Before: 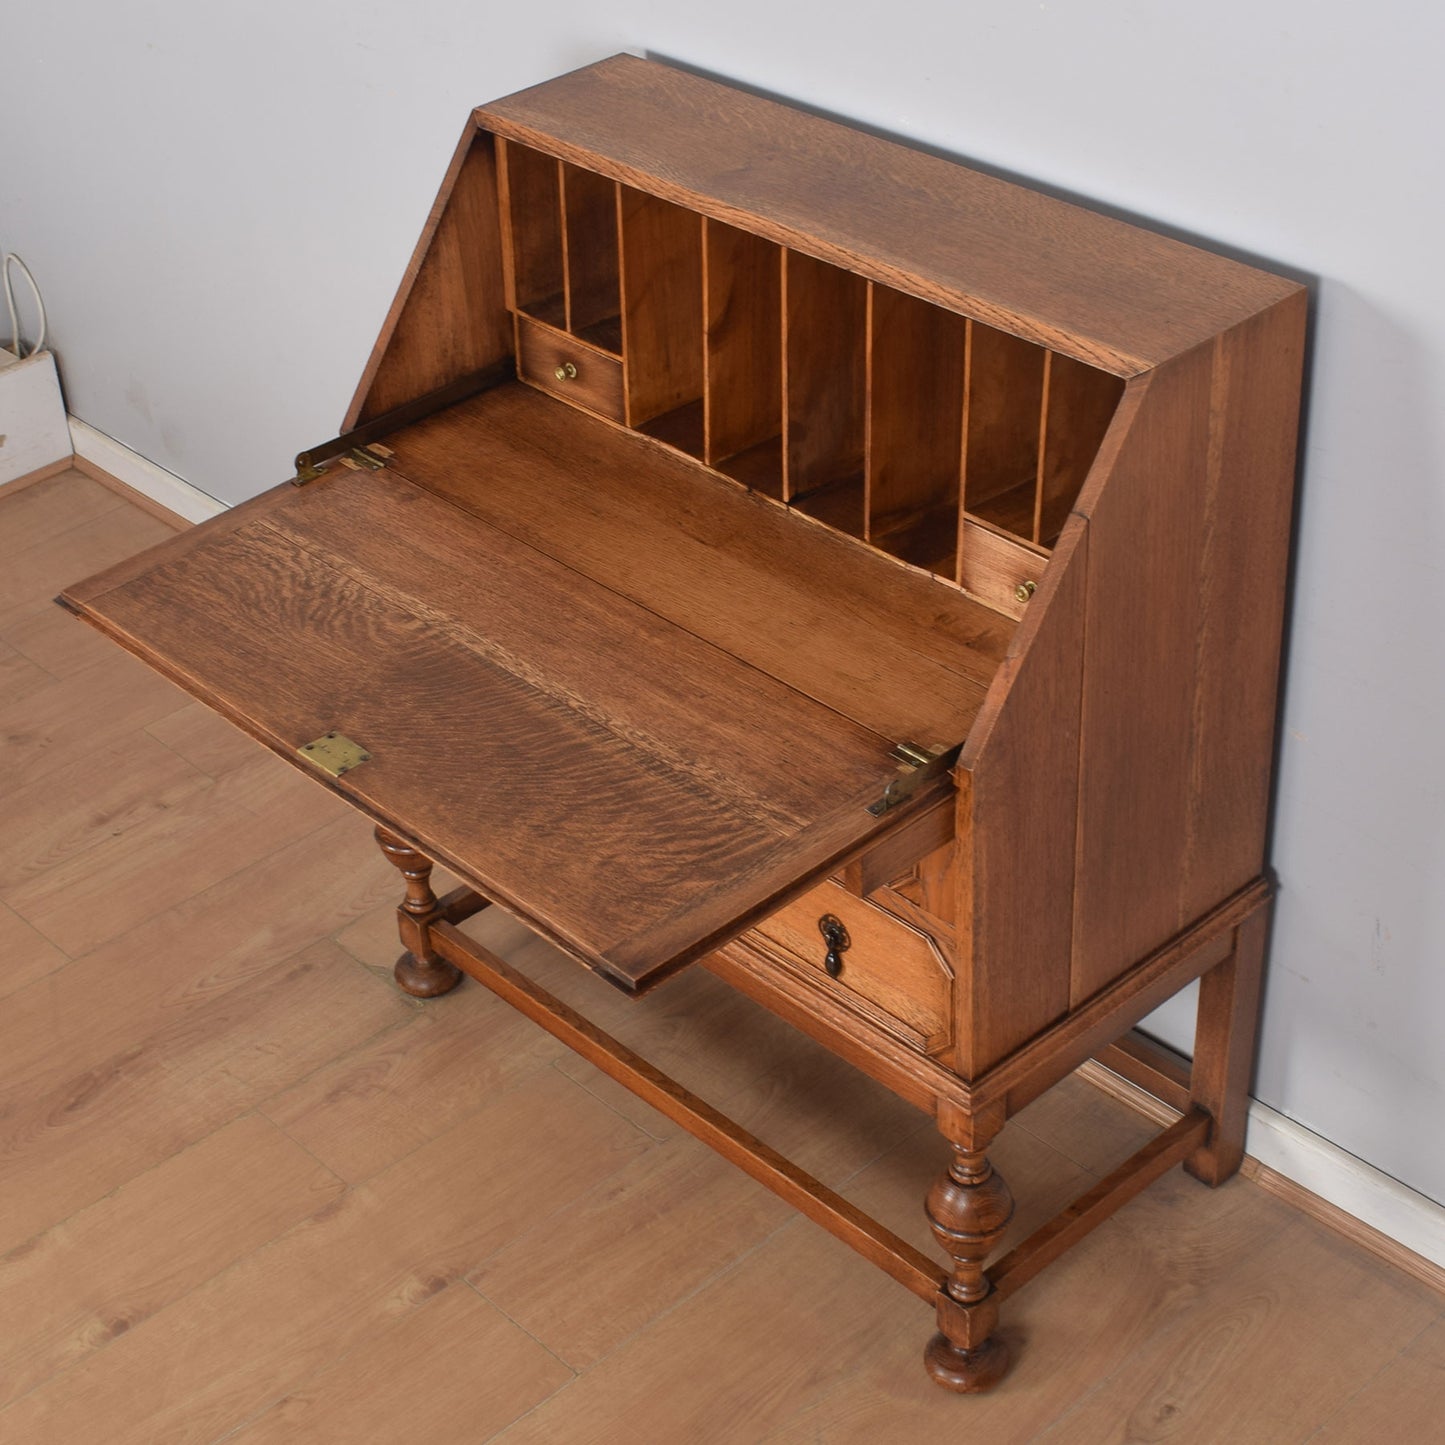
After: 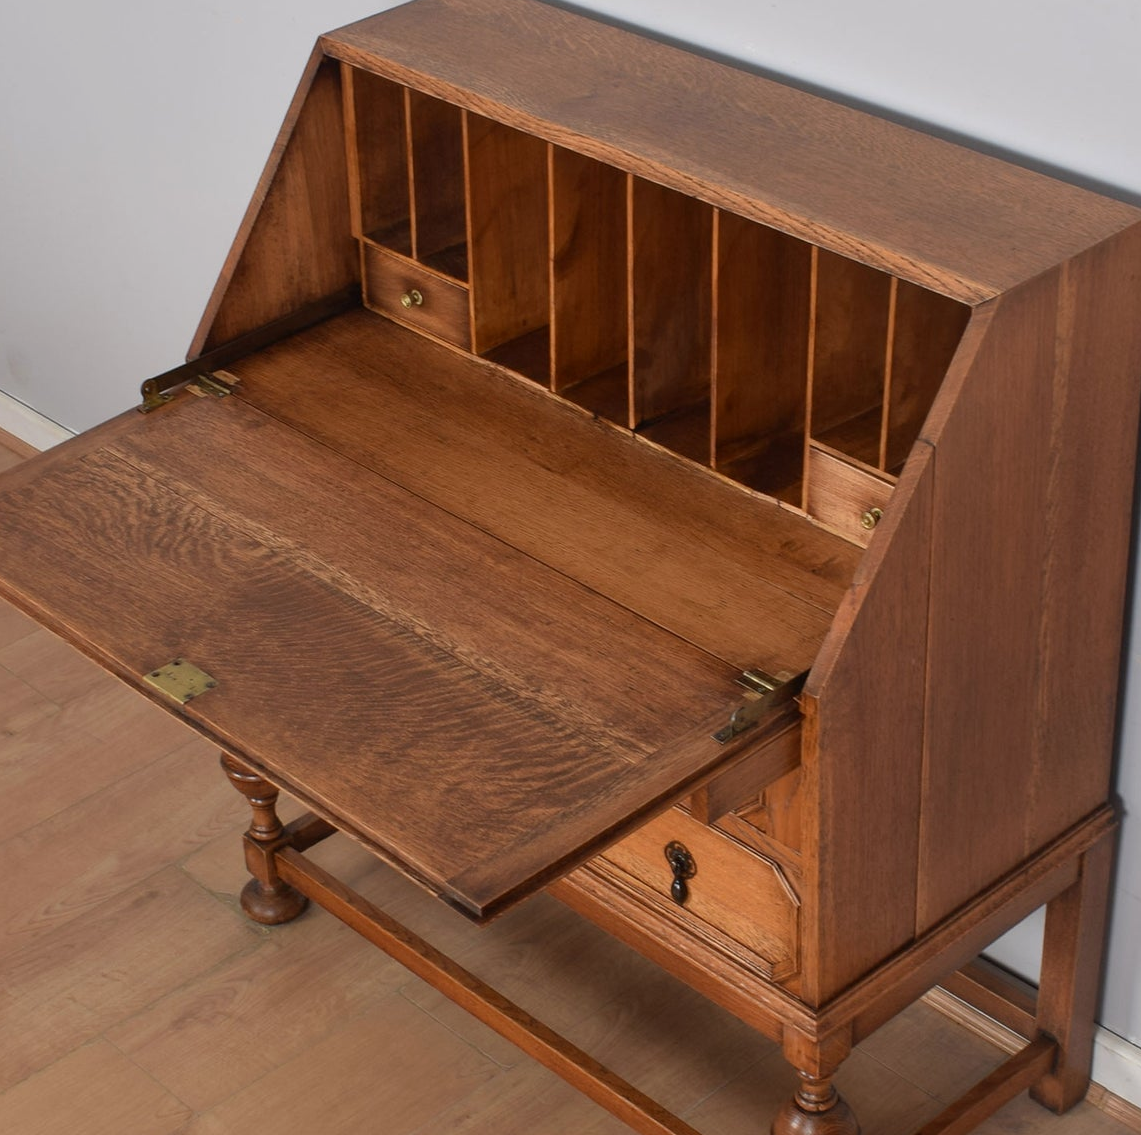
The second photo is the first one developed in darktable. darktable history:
exposure: black level correction 0.001, exposure -0.125 EV, compensate highlight preservation false
crop and rotate: left 10.671%, top 5.088%, right 10.315%, bottom 16.355%
